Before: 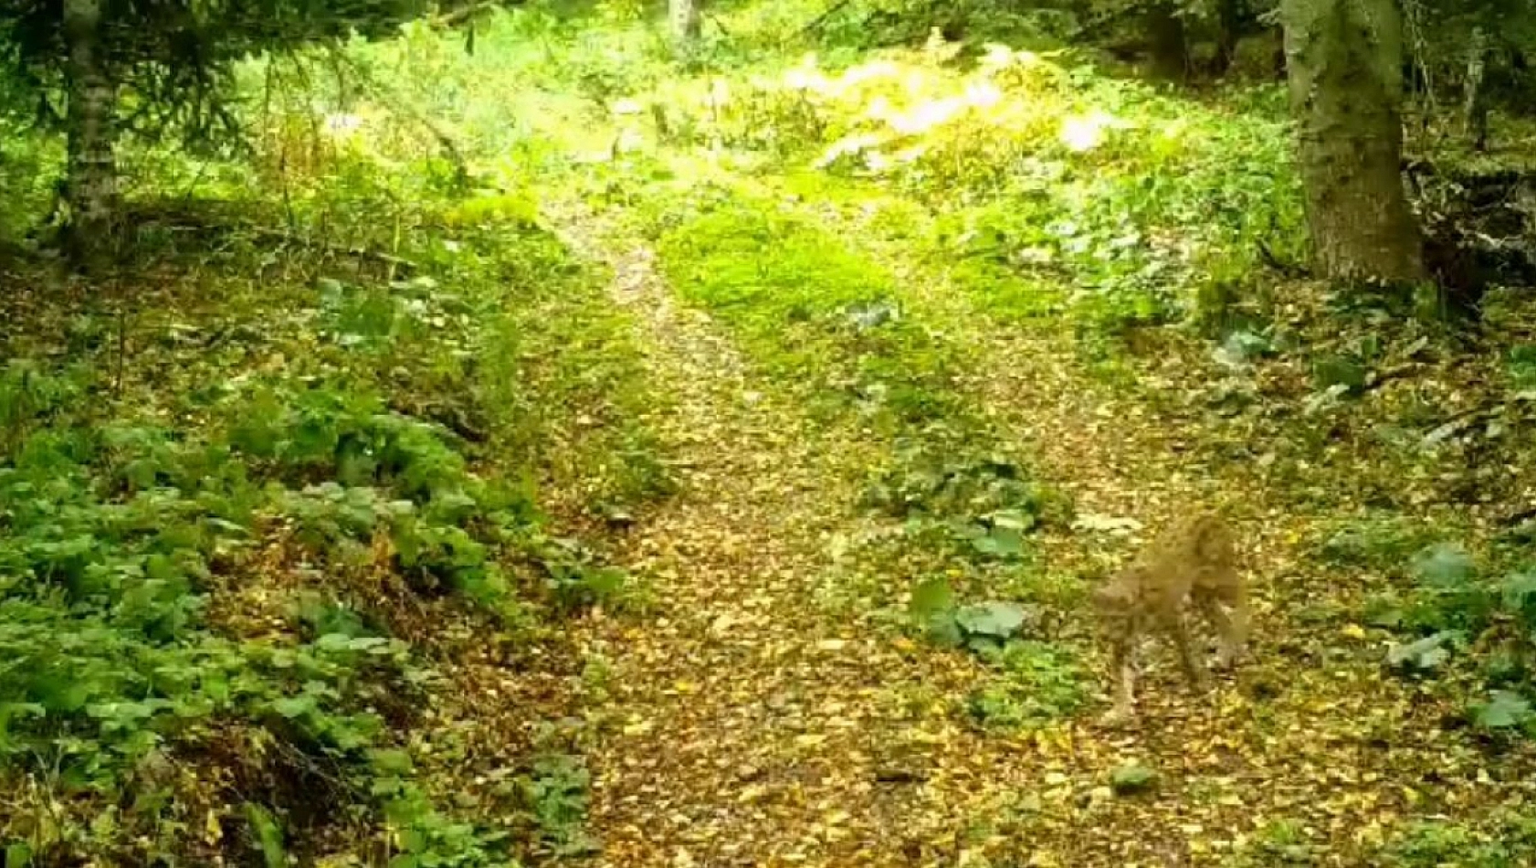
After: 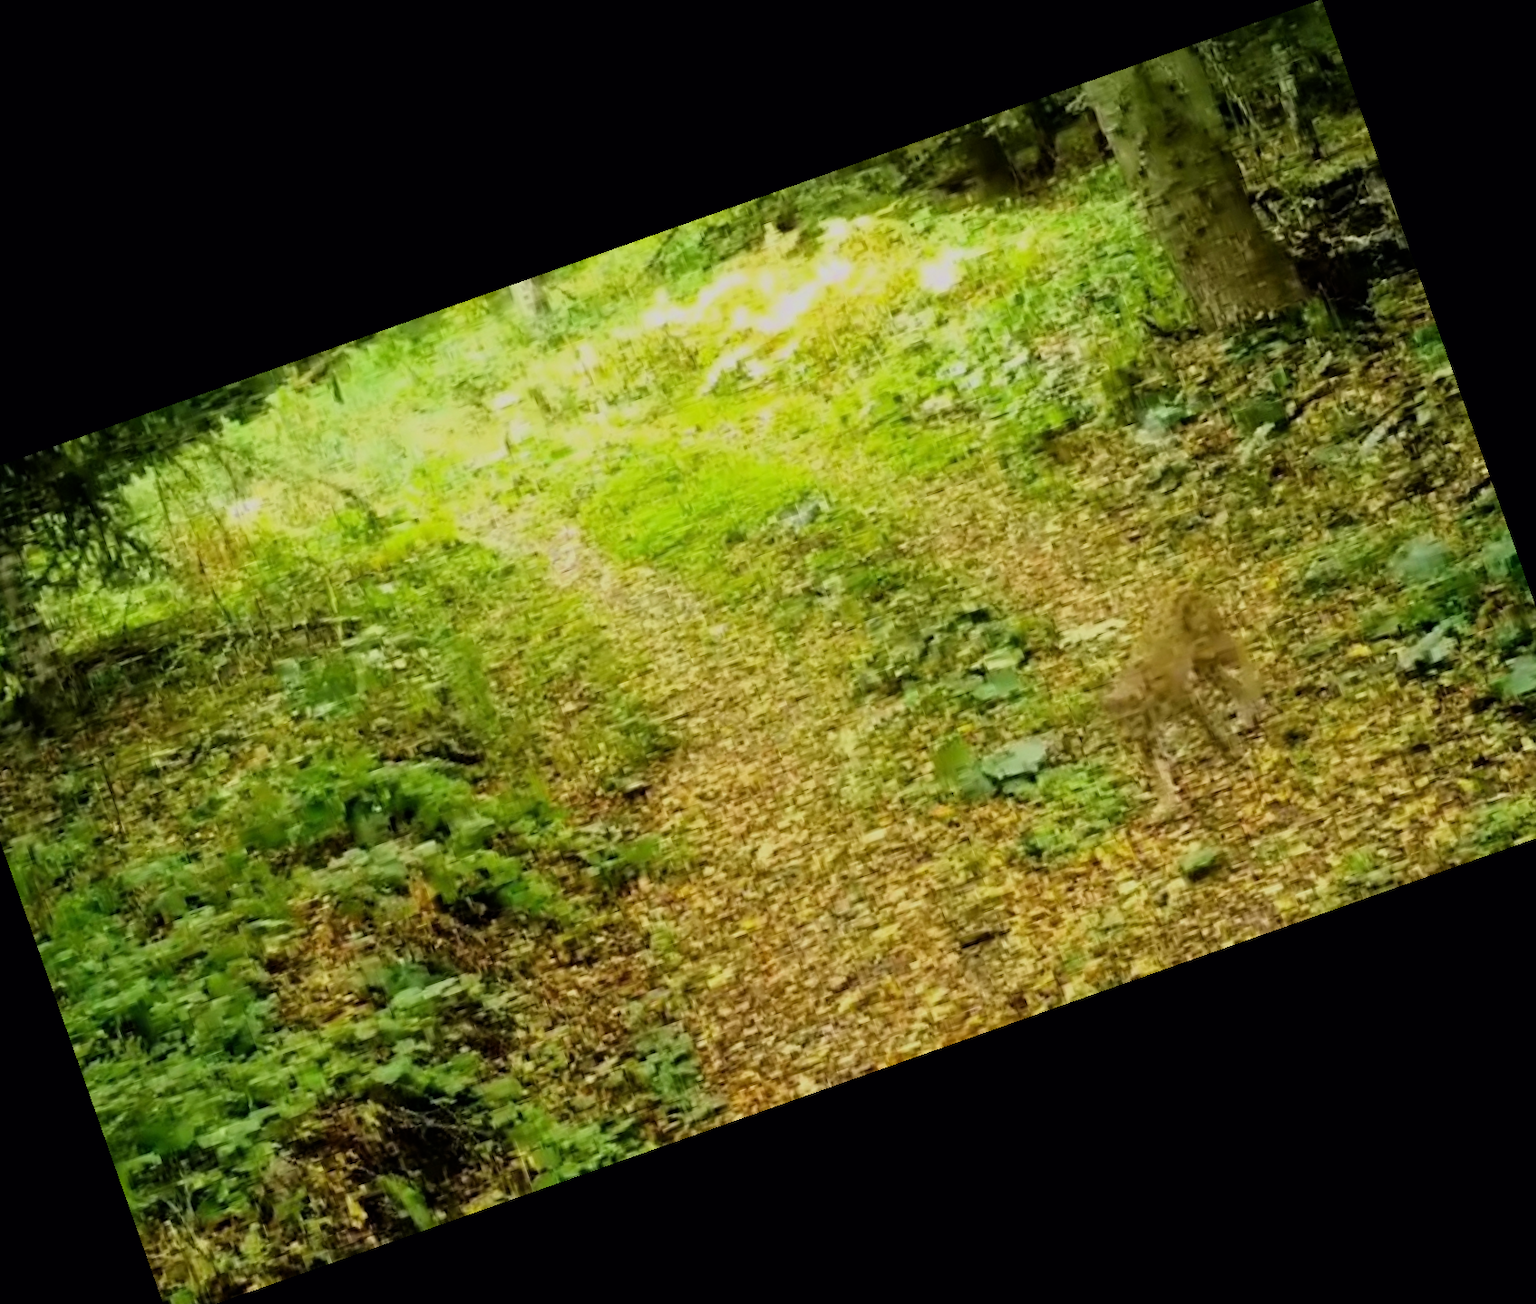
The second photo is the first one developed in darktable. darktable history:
filmic rgb: black relative exposure -7.65 EV, white relative exposure 4.56 EV, hardness 3.61, color science v6 (2022)
crop and rotate: angle 19.43°, left 6.812%, right 4.125%, bottom 1.087%
